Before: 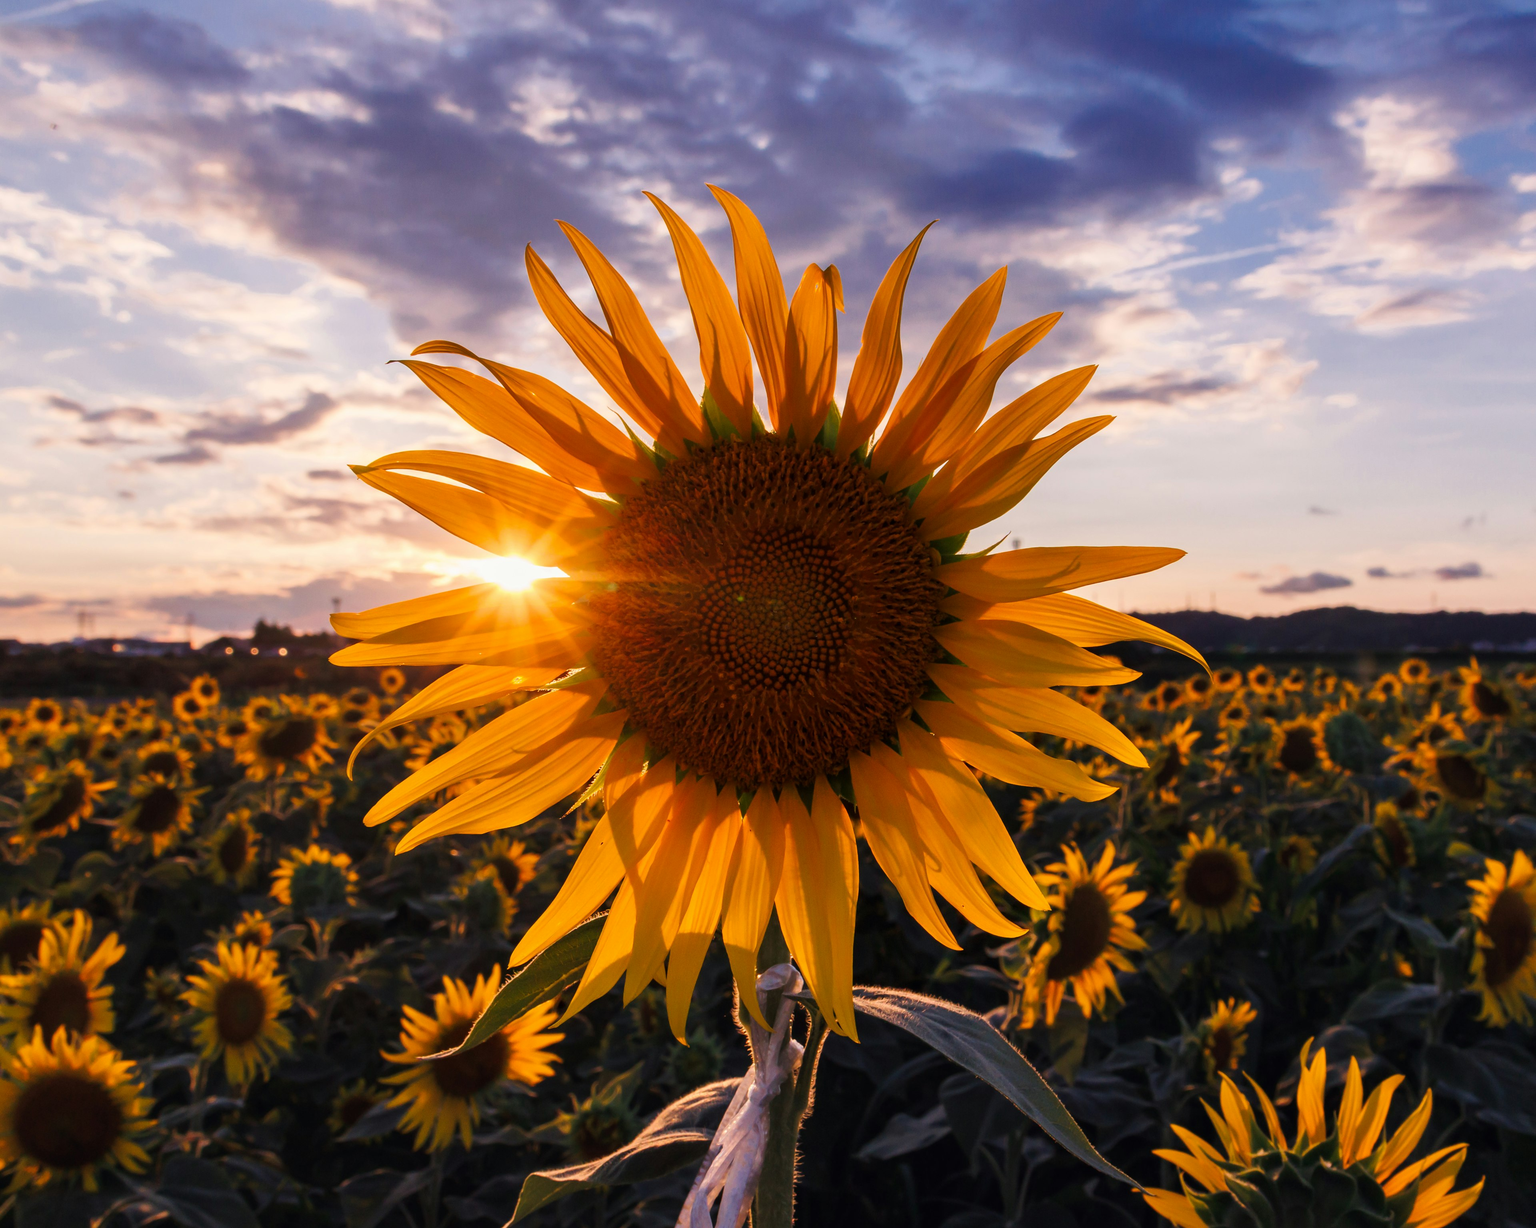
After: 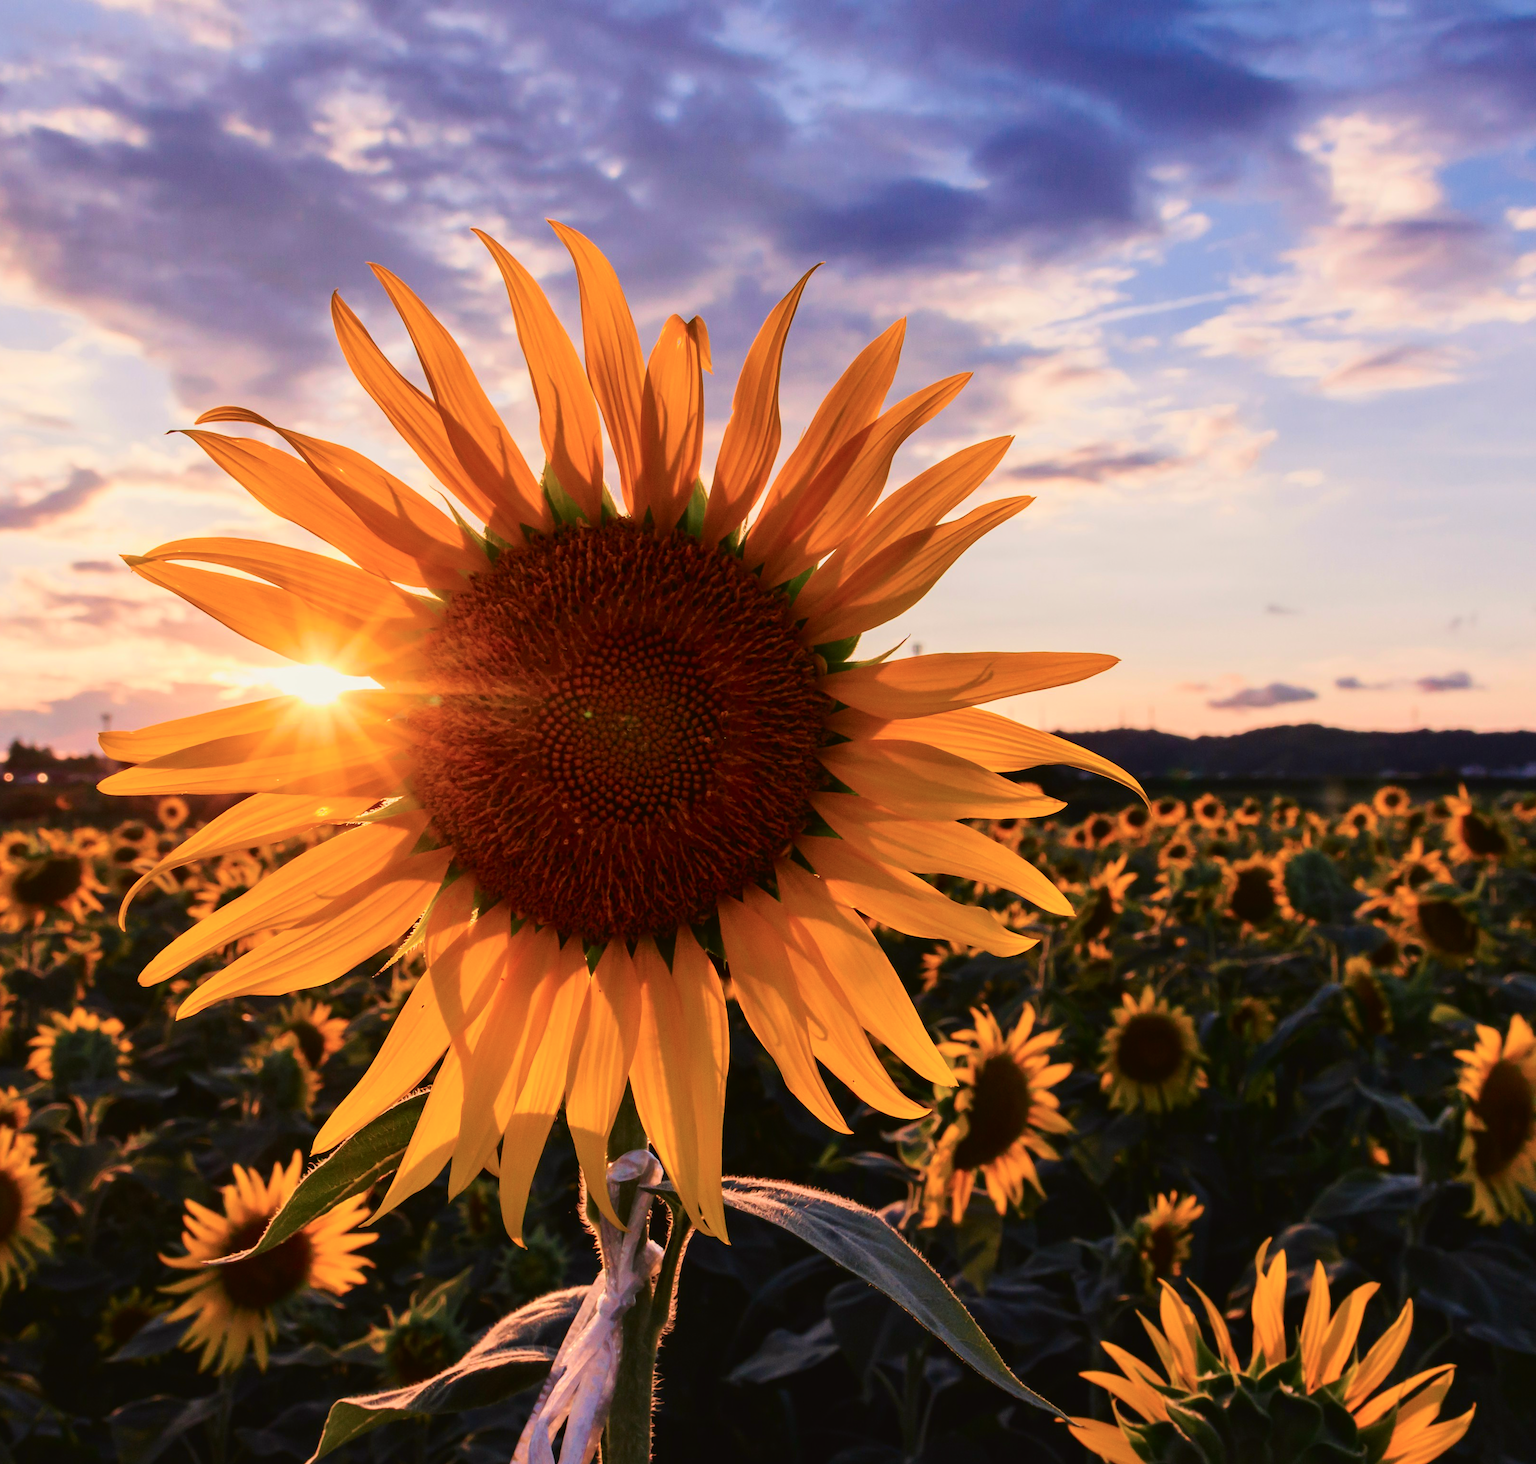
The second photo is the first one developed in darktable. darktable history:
crop: left 16.145%
contrast brightness saturation: contrast 0.01, saturation -0.05
tone curve: curves: ch0 [(0, 0.021) (0.049, 0.044) (0.152, 0.14) (0.328, 0.377) (0.473, 0.543) (0.641, 0.705) (0.868, 0.887) (1, 0.969)]; ch1 [(0, 0) (0.302, 0.331) (0.427, 0.433) (0.472, 0.47) (0.502, 0.503) (0.522, 0.526) (0.564, 0.591) (0.602, 0.632) (0.677, 0.701) (0.859, 0.885) (1, 1)]; ch2 [(0, 0) (0.33, 0.301) (0.447, 0.44) (0.487, 0.496) (0.502, 0.516) (0.535, 0.554) (0.565, 0.598) (0.618, 0.629) (1, 1)], color space Lab, independent channels, preserve colors none
